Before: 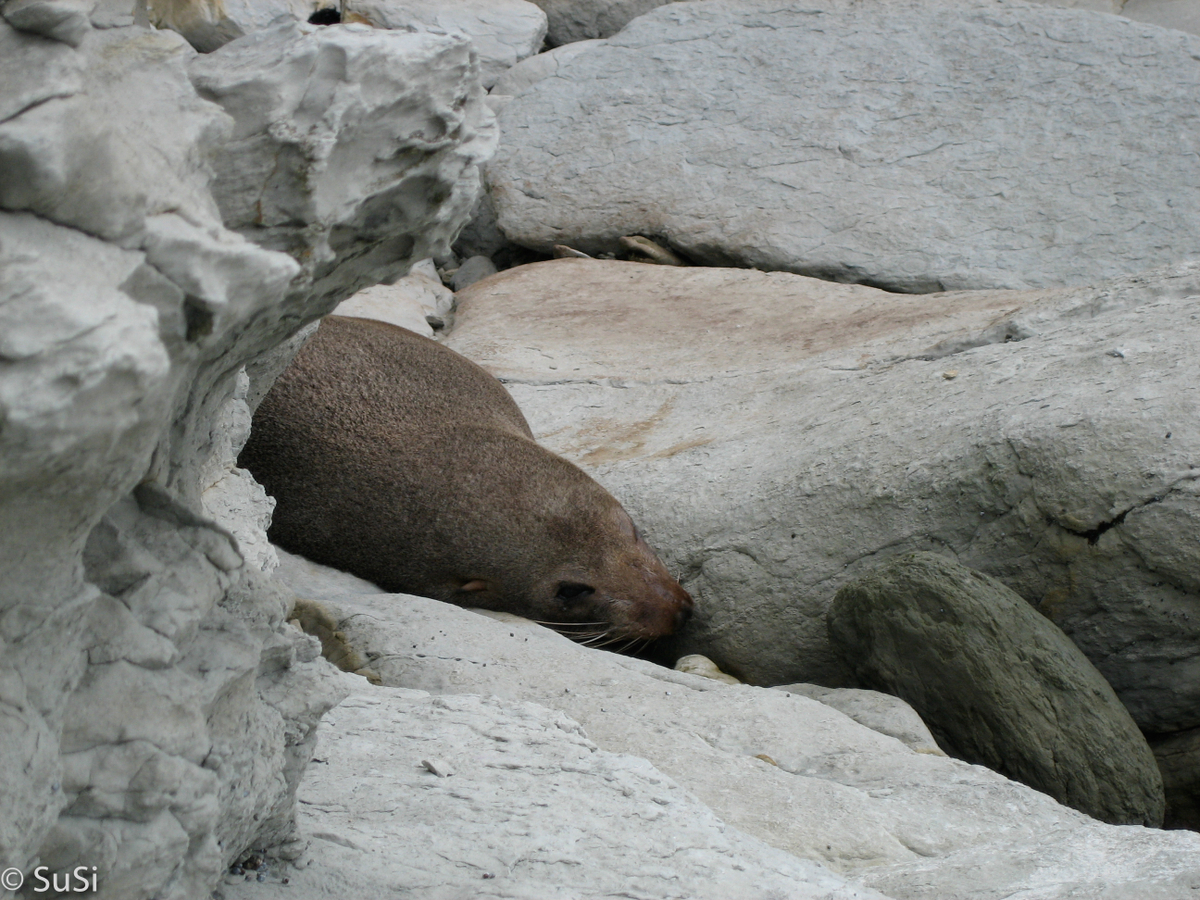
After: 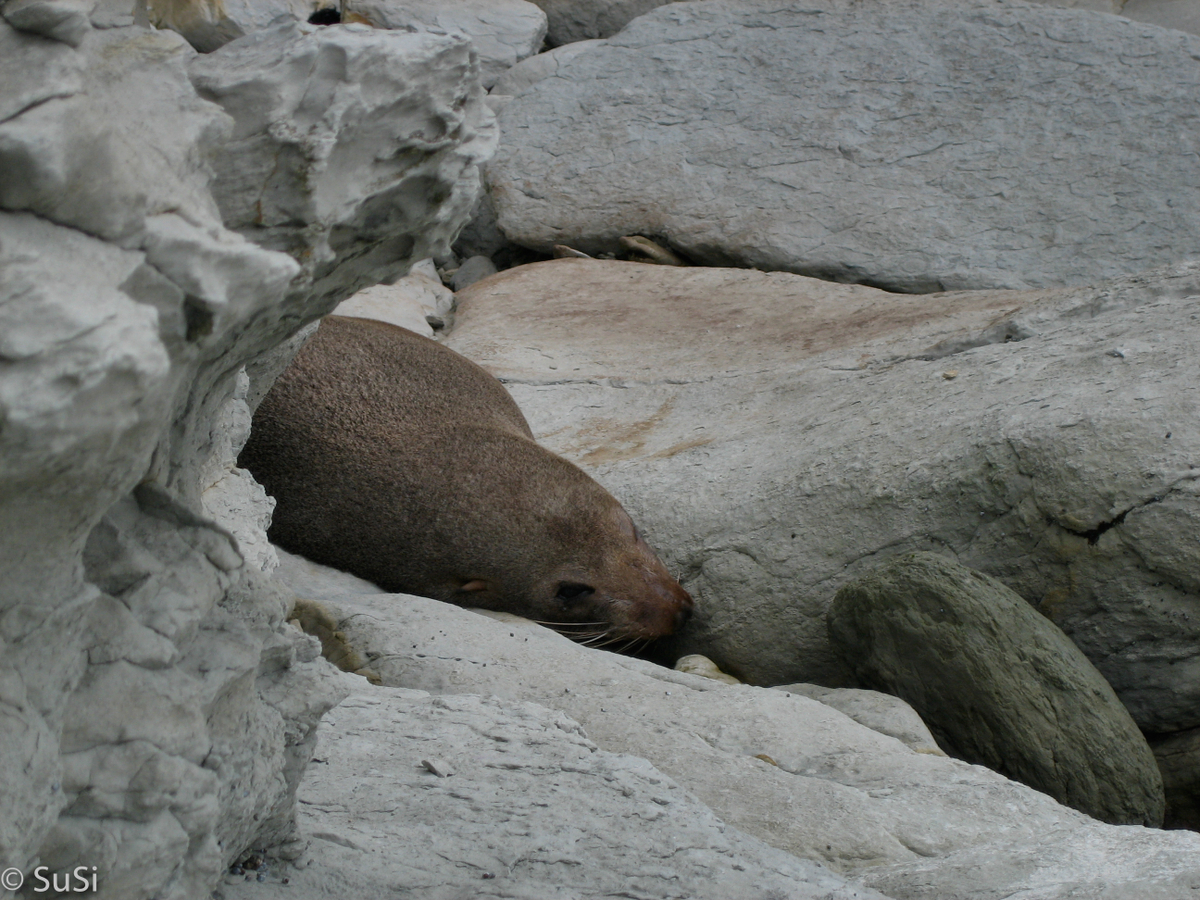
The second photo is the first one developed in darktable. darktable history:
shadows and highlights: shadows 79.87, white point adjustment -8.95, highlights -61.29, soften with gaussian
